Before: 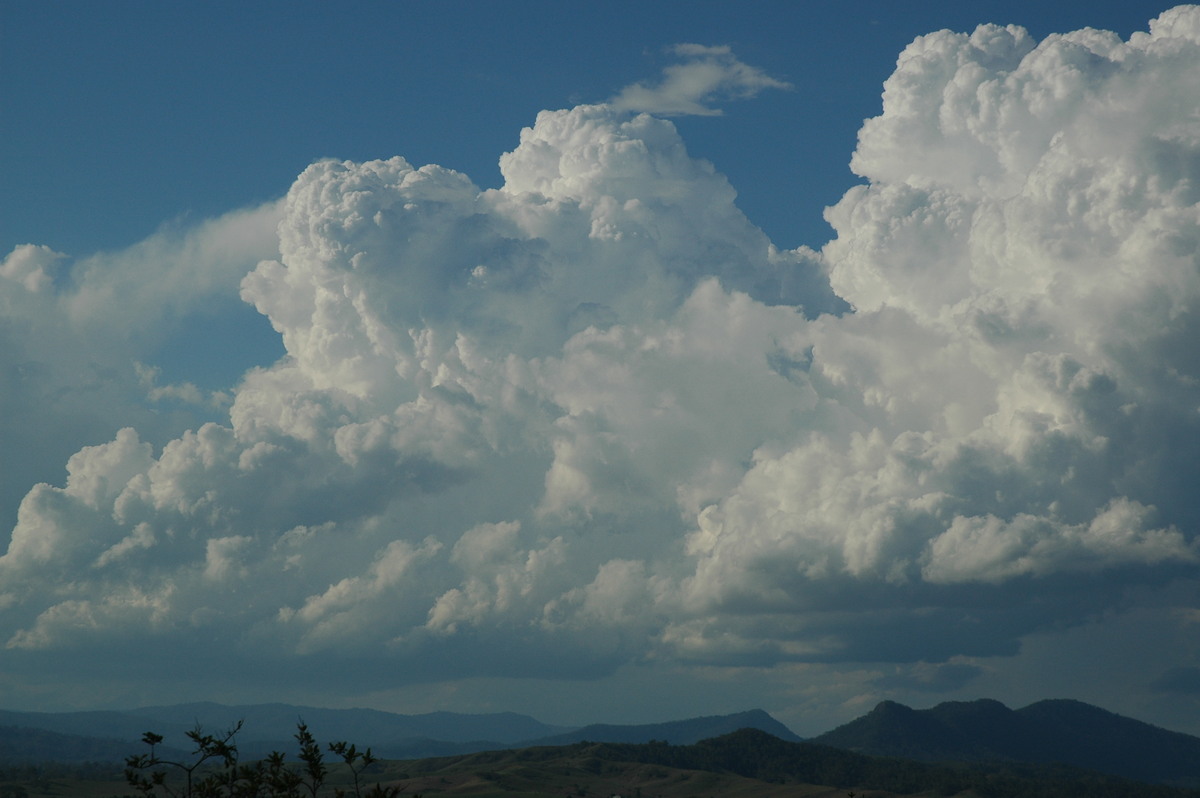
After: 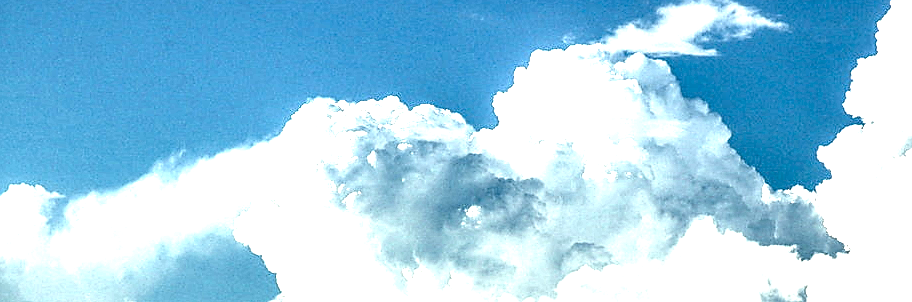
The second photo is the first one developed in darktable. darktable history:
crop: left 0.507%, top 7.63%, right 23.491%, bottom 54.446%
local contrast: highlights 111%, shadows 43%, detail 294%
tone equalizer: smoothing diameter 2.03%, edges refinement/feathering 15.36, mask exposure compensation -1.57 EV, filter diffusion 5
levels: levels [0, 0.281, 0.562]
sharpen: on, module defaults
